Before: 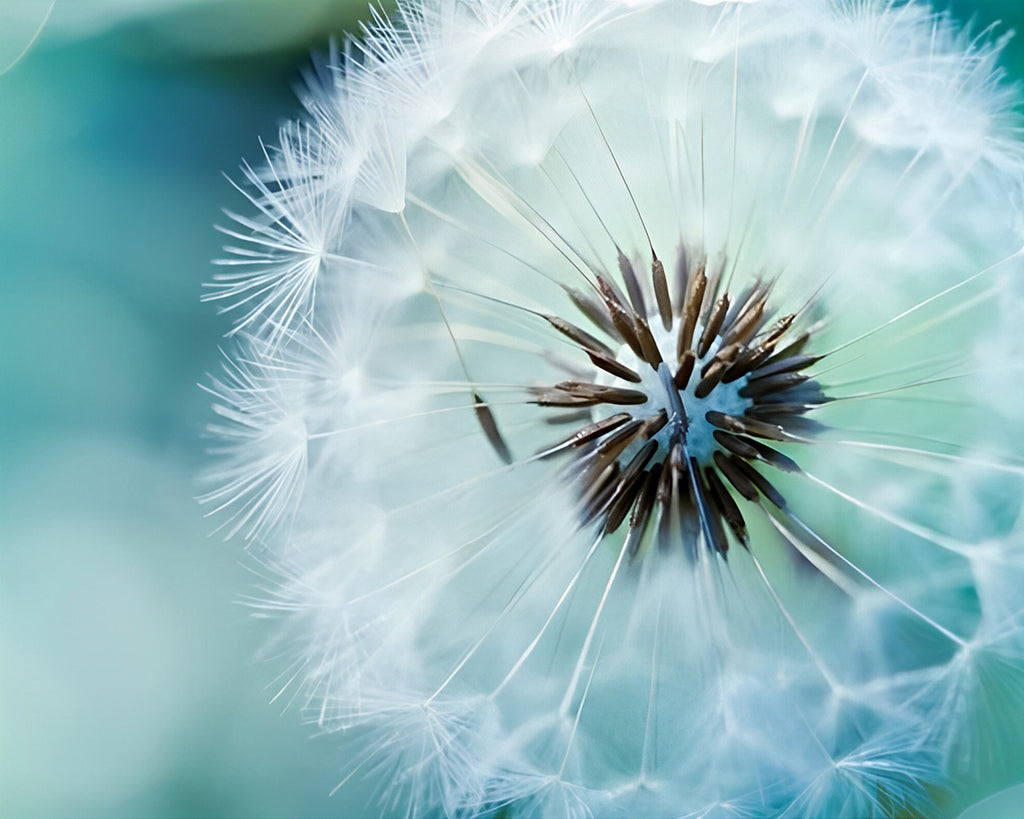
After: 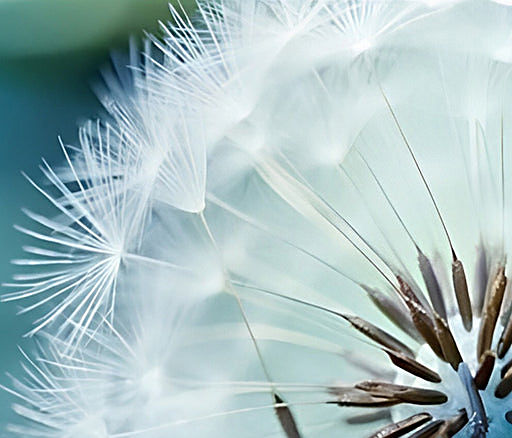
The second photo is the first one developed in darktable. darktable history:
crop: left 19.556%, right 30.401%, bottom 46.458%
sharpen: on, module defaults
